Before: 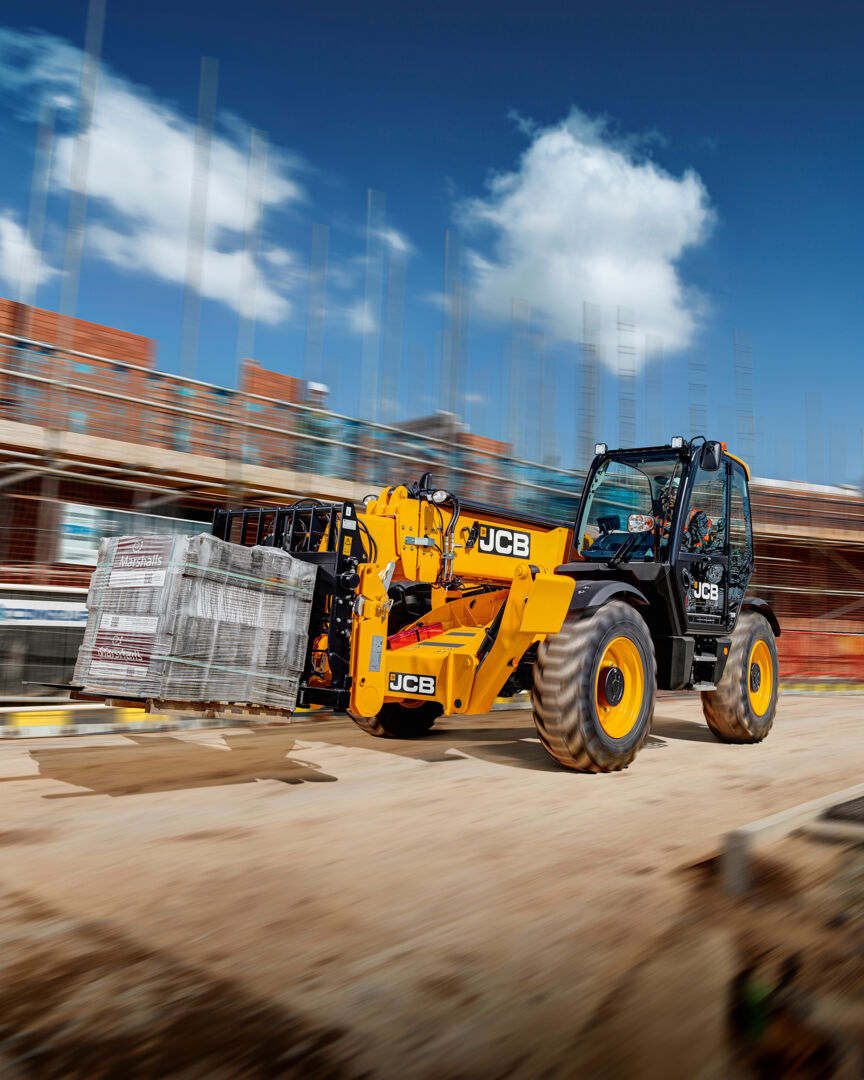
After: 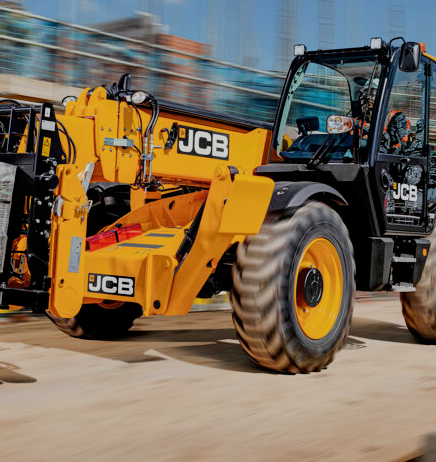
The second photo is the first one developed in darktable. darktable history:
filmic rgb: black relative exposure -7.65 EV, white relative exposure 4.56 EV, hardness 3.61
crop: left 34.869%, top 37.024%, right 14.599%, bottom 20.106%
